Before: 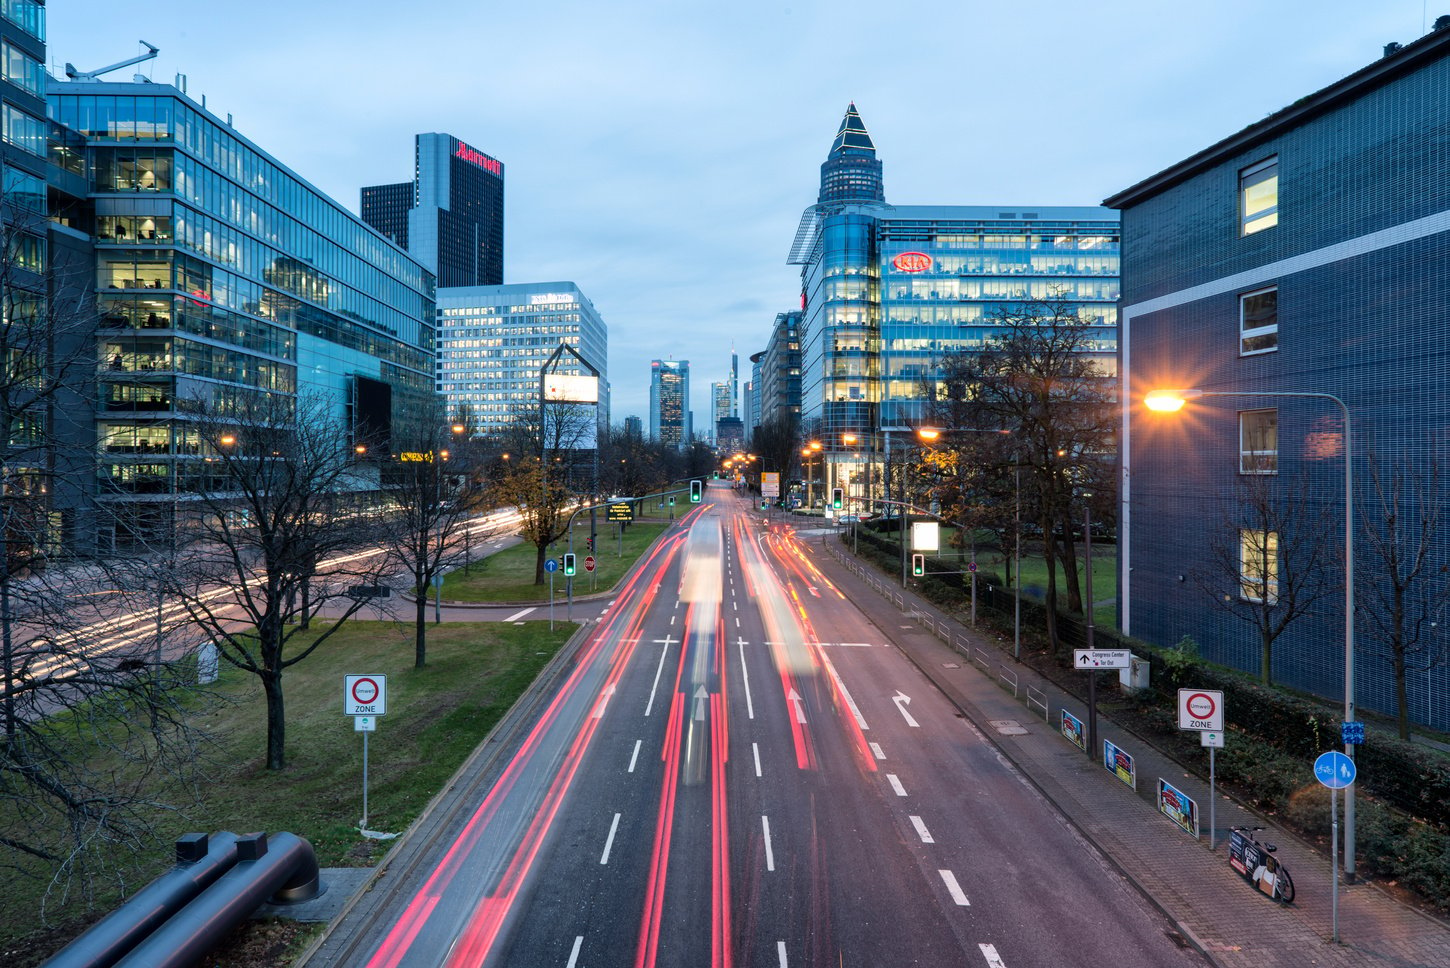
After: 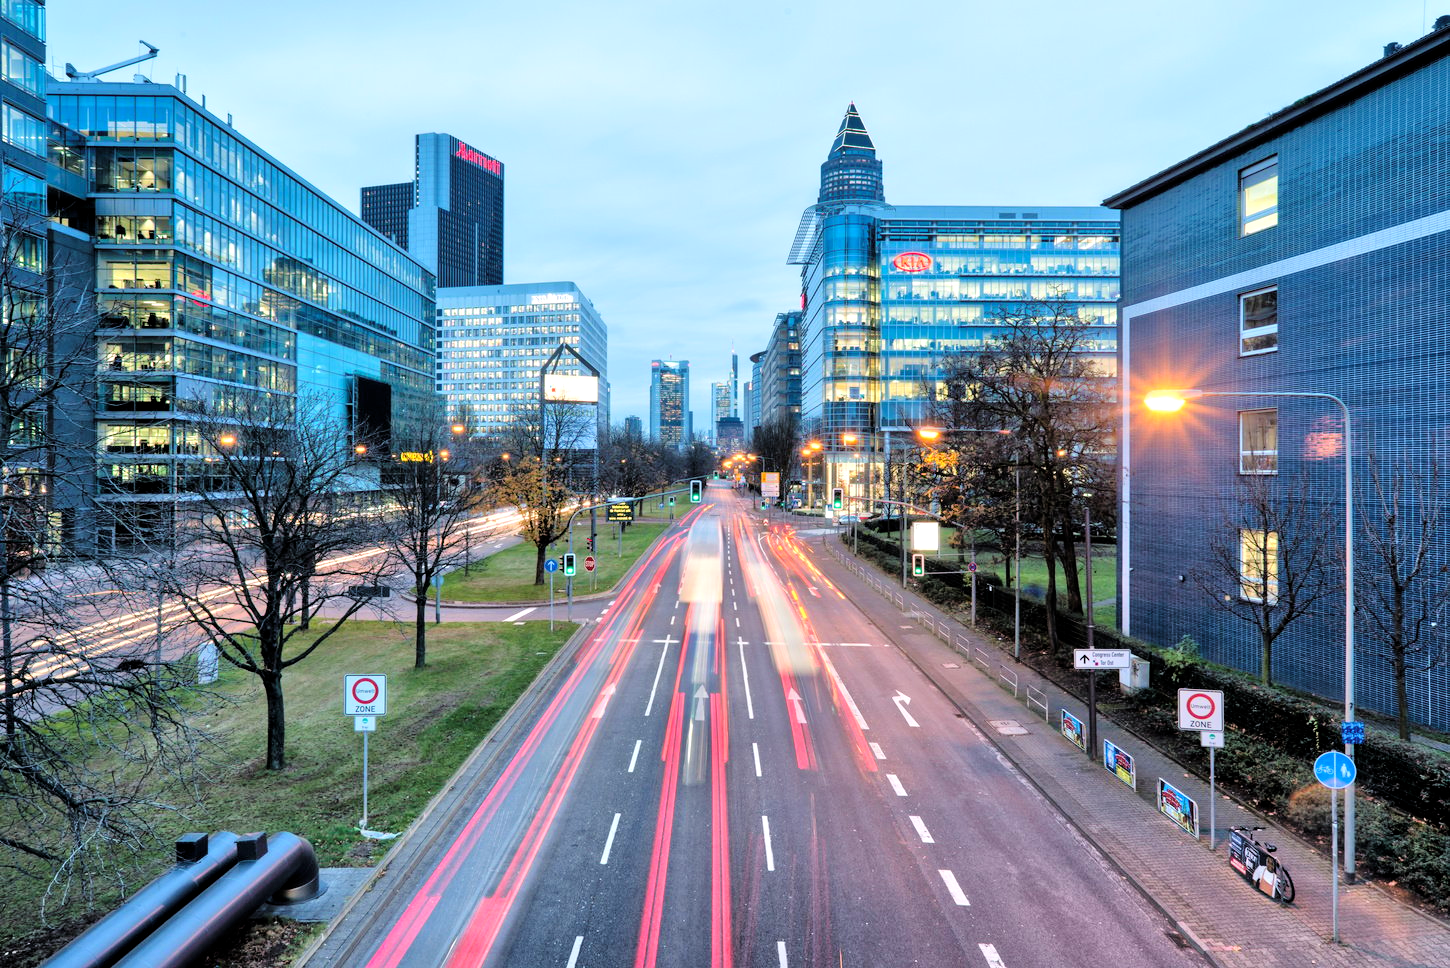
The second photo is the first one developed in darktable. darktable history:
exposure: exposure 0.161 EV, compensate highlight preservation false
tone curve: curves: ch0 [(0.021, 0) (0.104, 0.052) (0.496, 0.526) (0.737, 0.783) (1, 1)], color space Lab, linked channels, preserve colors none
tone equalizer: -7 EV 0.15 EV, -6 EV 0.6 EV, -5 EV 1.15 EV, -4 EV 1.33 EV, -3 EV 1.15 EV, -2 EV 0.6 EV, -1 EV 0.15 EV, mask exposure compensation -0.5 EV
